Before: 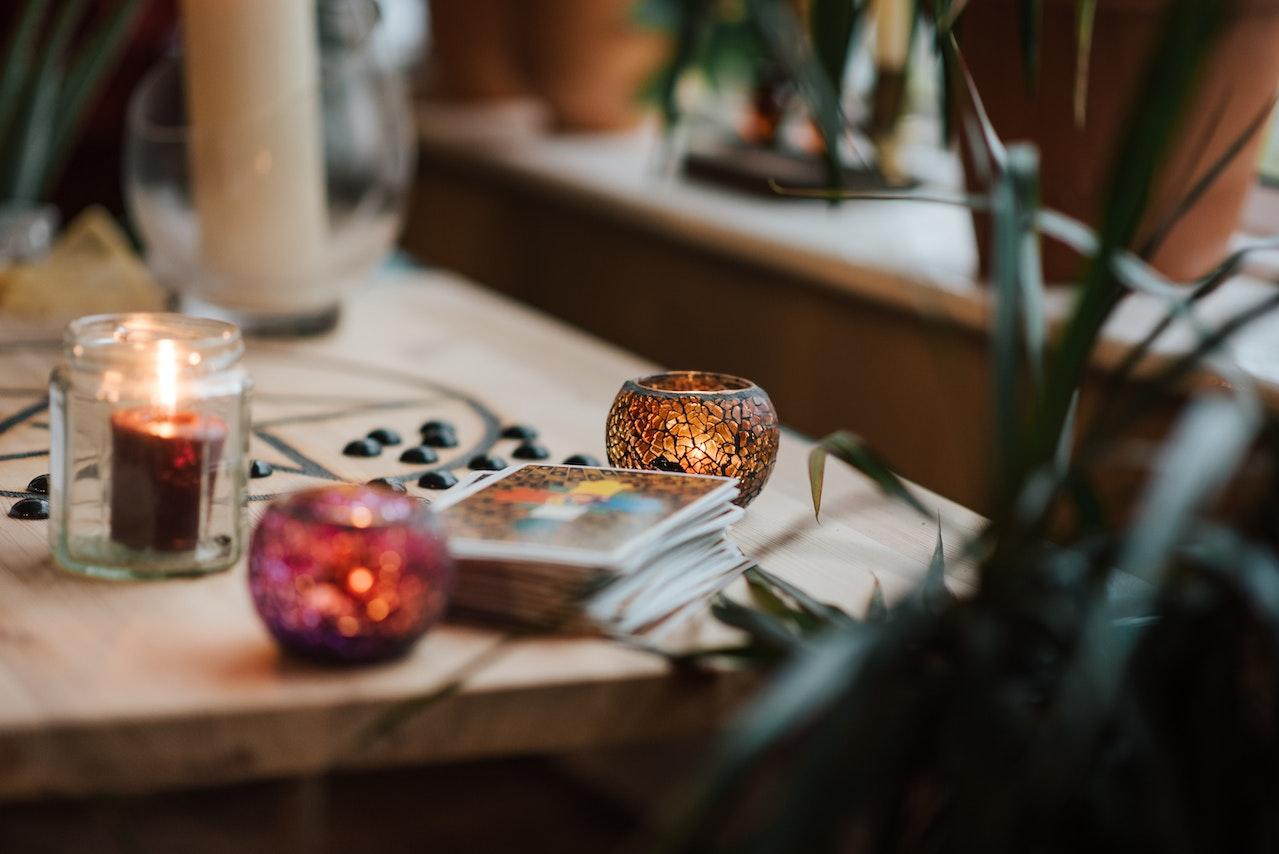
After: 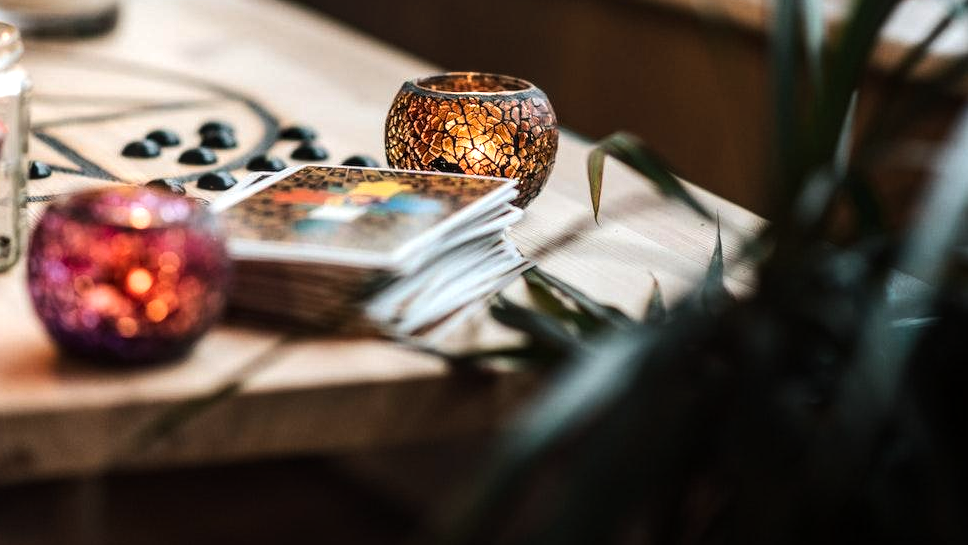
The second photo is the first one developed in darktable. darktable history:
crop and rotate: left 17.299%, top 35.115%, right 7.015%, bottom 1.024%
tone equalizer: -8 EV -0.75 EV, -7 EV -0.7 EV, -6 EV -0.6 EV, -5 EV -0.4 EV, -3 EV 0.4 EV, -2 EV 0.6 EV, -1 EV 0.7 EV, +0 EV 0.75 EV, edges refinement/feathering 500, mask exposure compensation -1.57 EV, preserve details no
local contrast: on, module defaults
